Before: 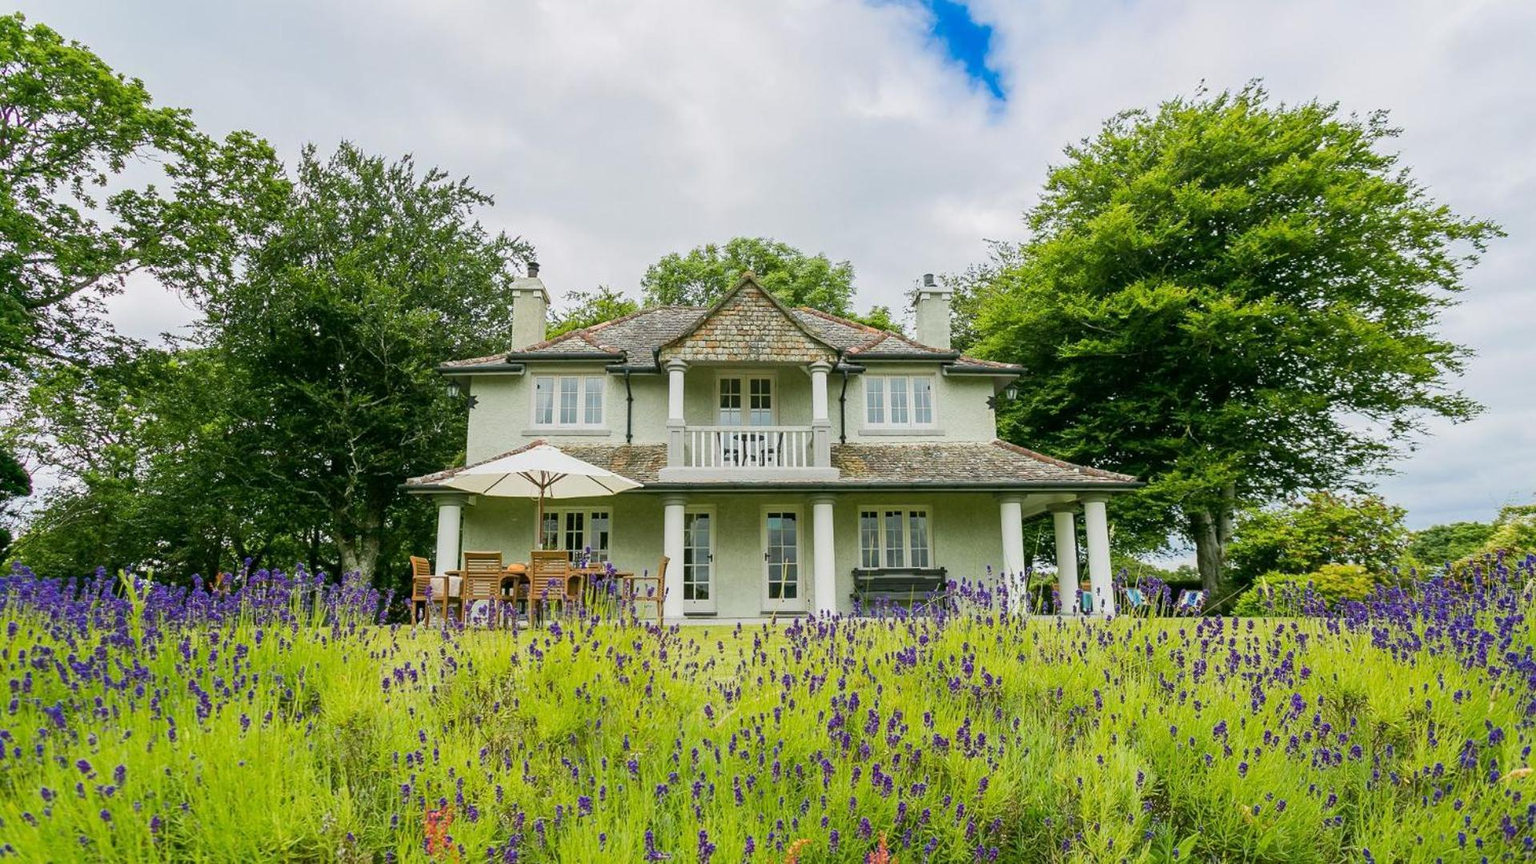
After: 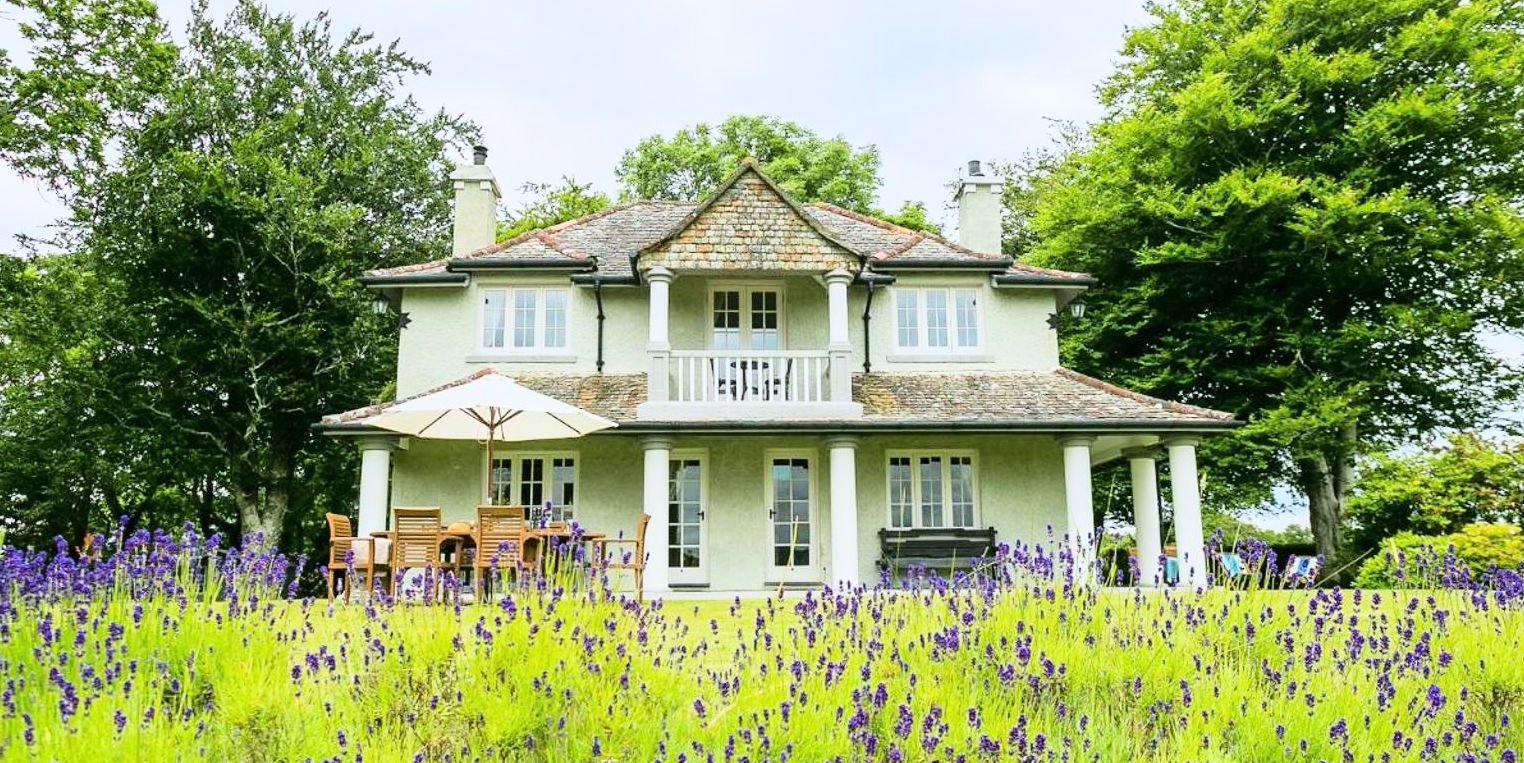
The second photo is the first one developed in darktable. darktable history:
white balance: red 0.983, blue 1.036
crop: left 9.712%, top 16.928%, right 10.845%, bottom 12.332%
base curve: curves: ch0 [(0, 0) (0.028, 0.03) (0.121, 0.232) (0.46, 0.748) (0.859, 0.968) (1, 1)]
